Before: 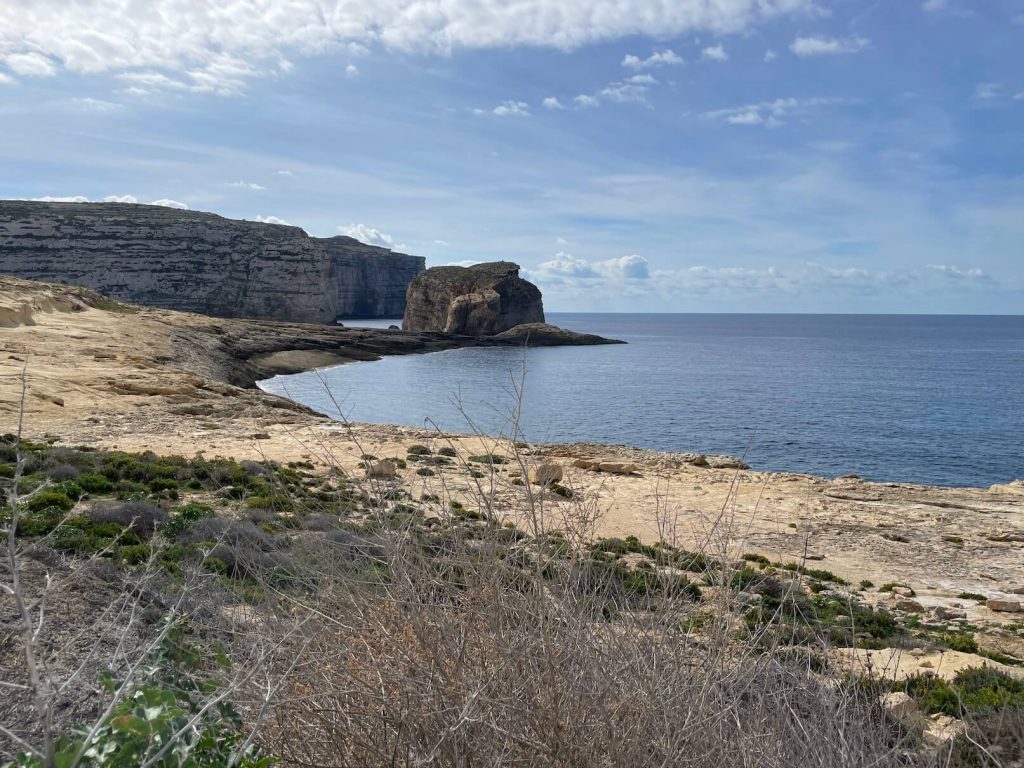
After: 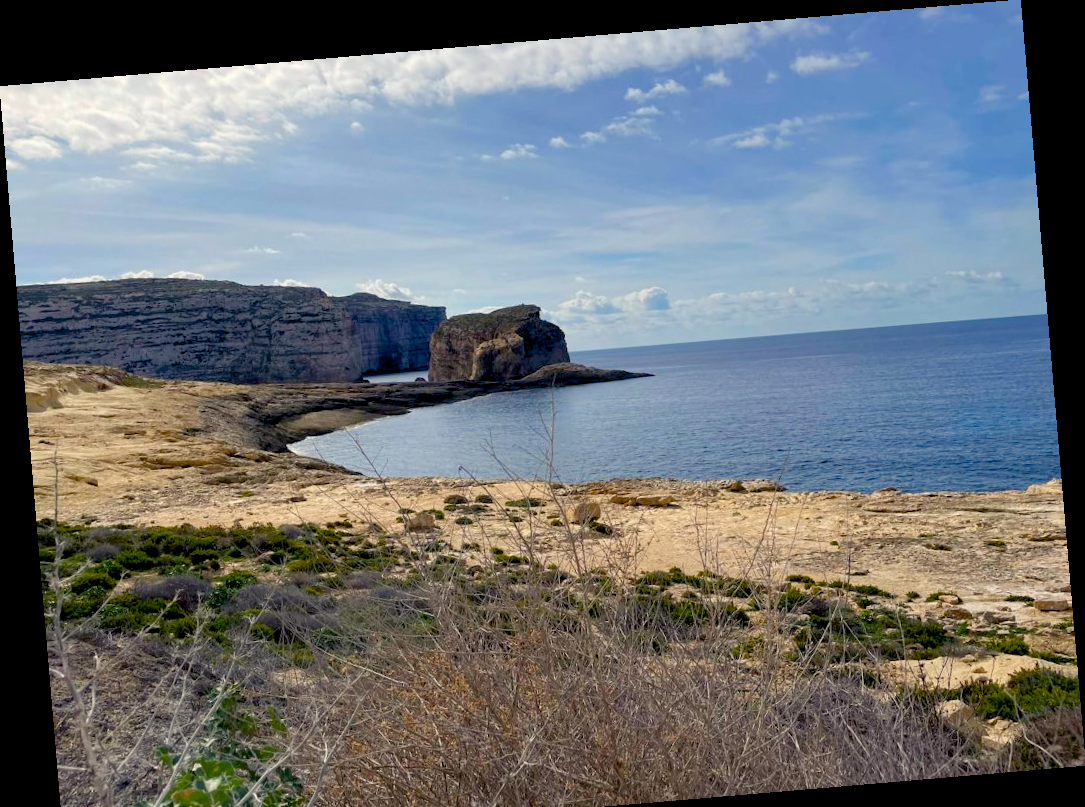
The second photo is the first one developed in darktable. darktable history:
rotate and perspective: rotation -4.86°, automatic cropping off
crop and rotate: top 0%, bottom 5.097%
color balance rgb: shadows lift › chroma 3%, shadows lift › hue 280.8°, power › hue 330°, highlights gain › chroma 3%, highlights gain › hue 75.6°, global offset › luminance -1%, perceptual saturation grading › global saturation 20%, perceptual saturation grading › highlights -25%, perceptual saturation grading › shadows 50%, global vibrance 20%
